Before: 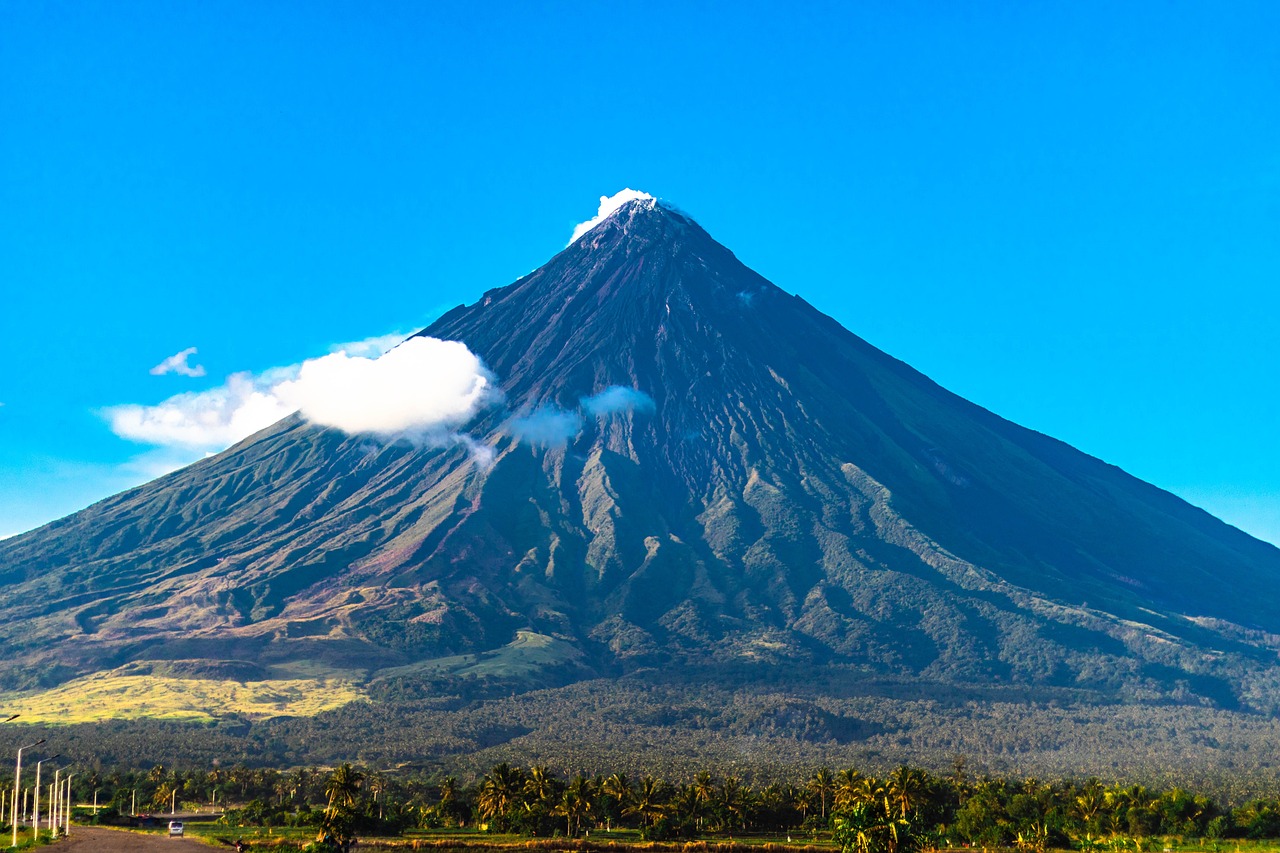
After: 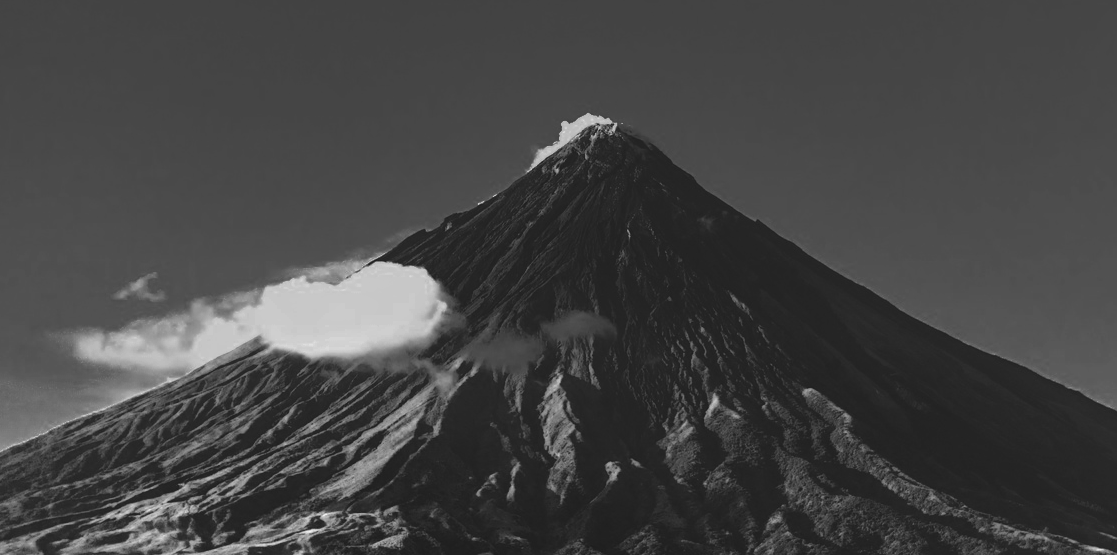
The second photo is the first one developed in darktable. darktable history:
exposure: exposure -0.242 EV, compensate highlight preservation false
contrast equalizer: y [[0.6 ×6], [0.55 ×6], [0 ×6], [0 ×6], [0 ×6]], mix -0.29
color zones: curves: ch0 [(0, 0.554) (0.146, 0.662) (0.293, 0.86) (0.503, 0.774) (0.637, 0.106) (0.74, 0.072) (0.866, 0.488) (0.998, 0.569)]; ch1 [(0, 0) (0.143, 0) (0.286, 0) (0.429, 0) (0.571, 0) (0.714, 0) (0.857, 0)]
crop: left 3.088%, top 8.823%, right 9.62%, bottom 26.086%
tone curve: curves: ch0 [(0, 0) (0.105, 0.068) (0.181, 0.14) (0.28, 0.259) (0.384, 0.404) (0.485, 0.531) (0.638, 0.681) (0.87, 0.883) (1, 0.977)]; ch1 [(0, 0) (0.161, 0.092) (0.35, 0.33) (0.379, 0.401) (0.456, 0.469) (0.501, 0.499) (0.516, 0.524) (0.562, 0.569) (0.635, 0.646) (1, 1)]; ch2 [(0, 0) (0.371, 0.362) (0.437, 0.437) (0.5, 0.5) (0.53, 0.524) (0.56, 0.561) (0.622, 0.606) (1, 1)], preserve colors none
color correction: highlights a* -3.33, highlights b* -6.44, shadows a* 3.08, shadows b* 5.48
